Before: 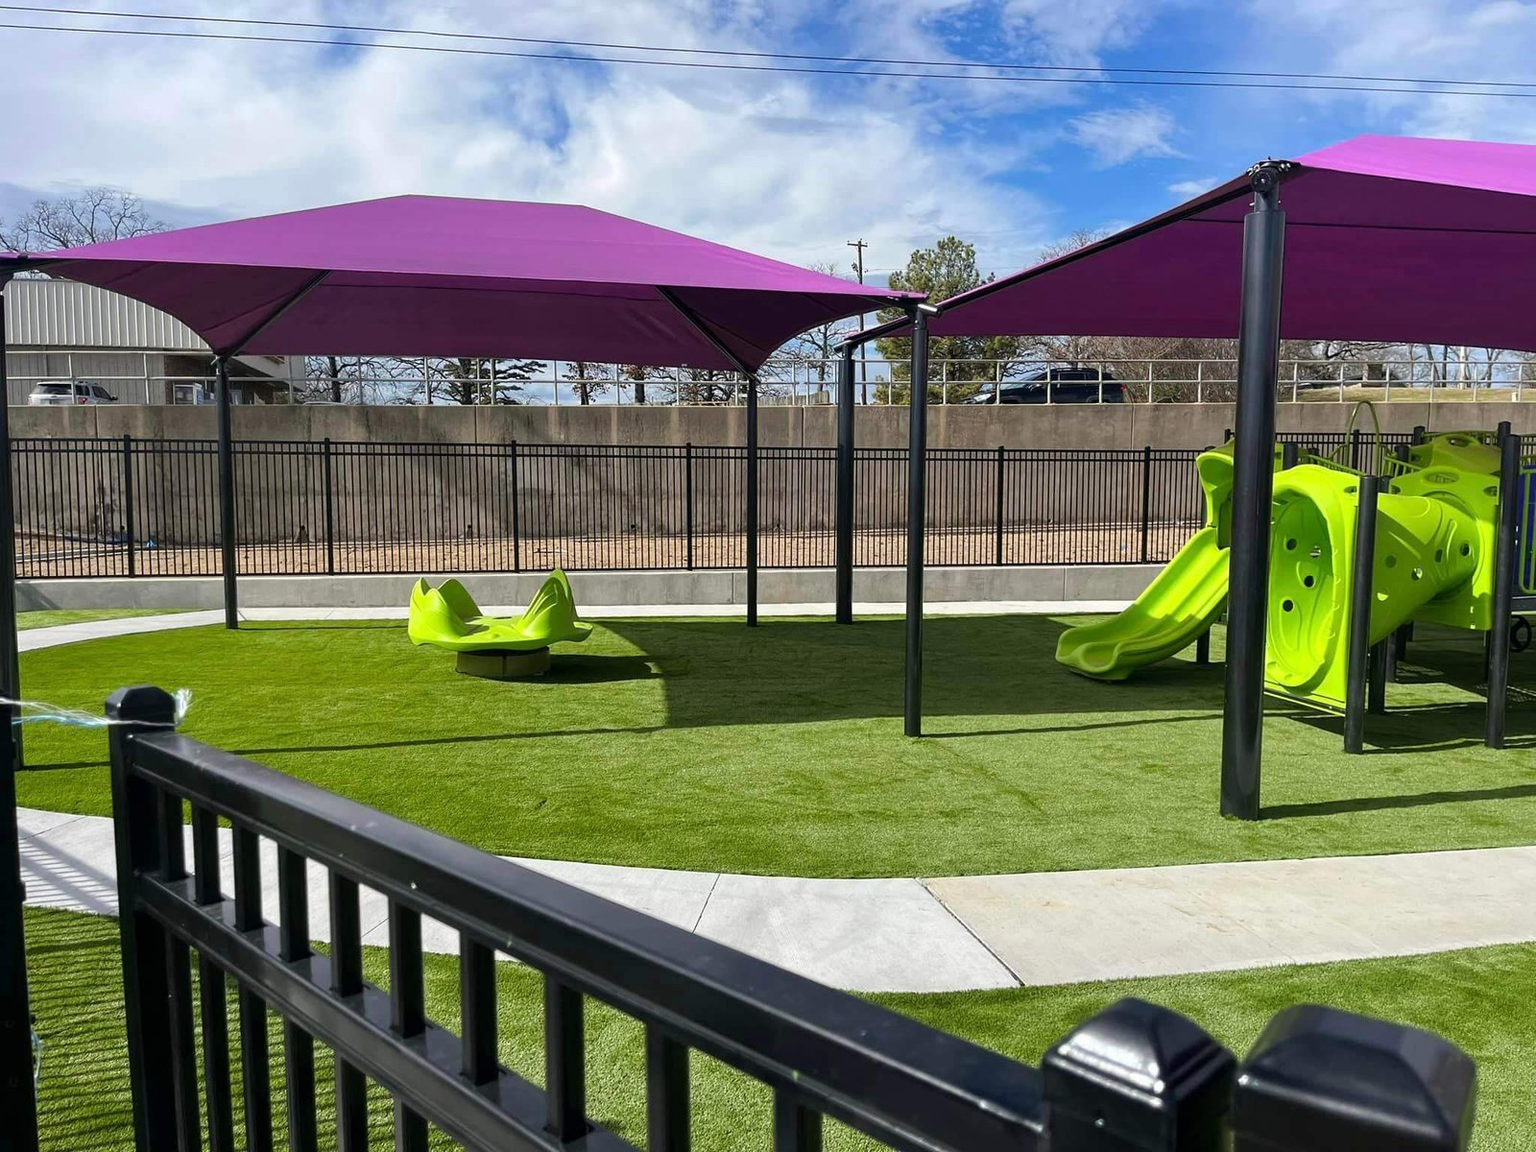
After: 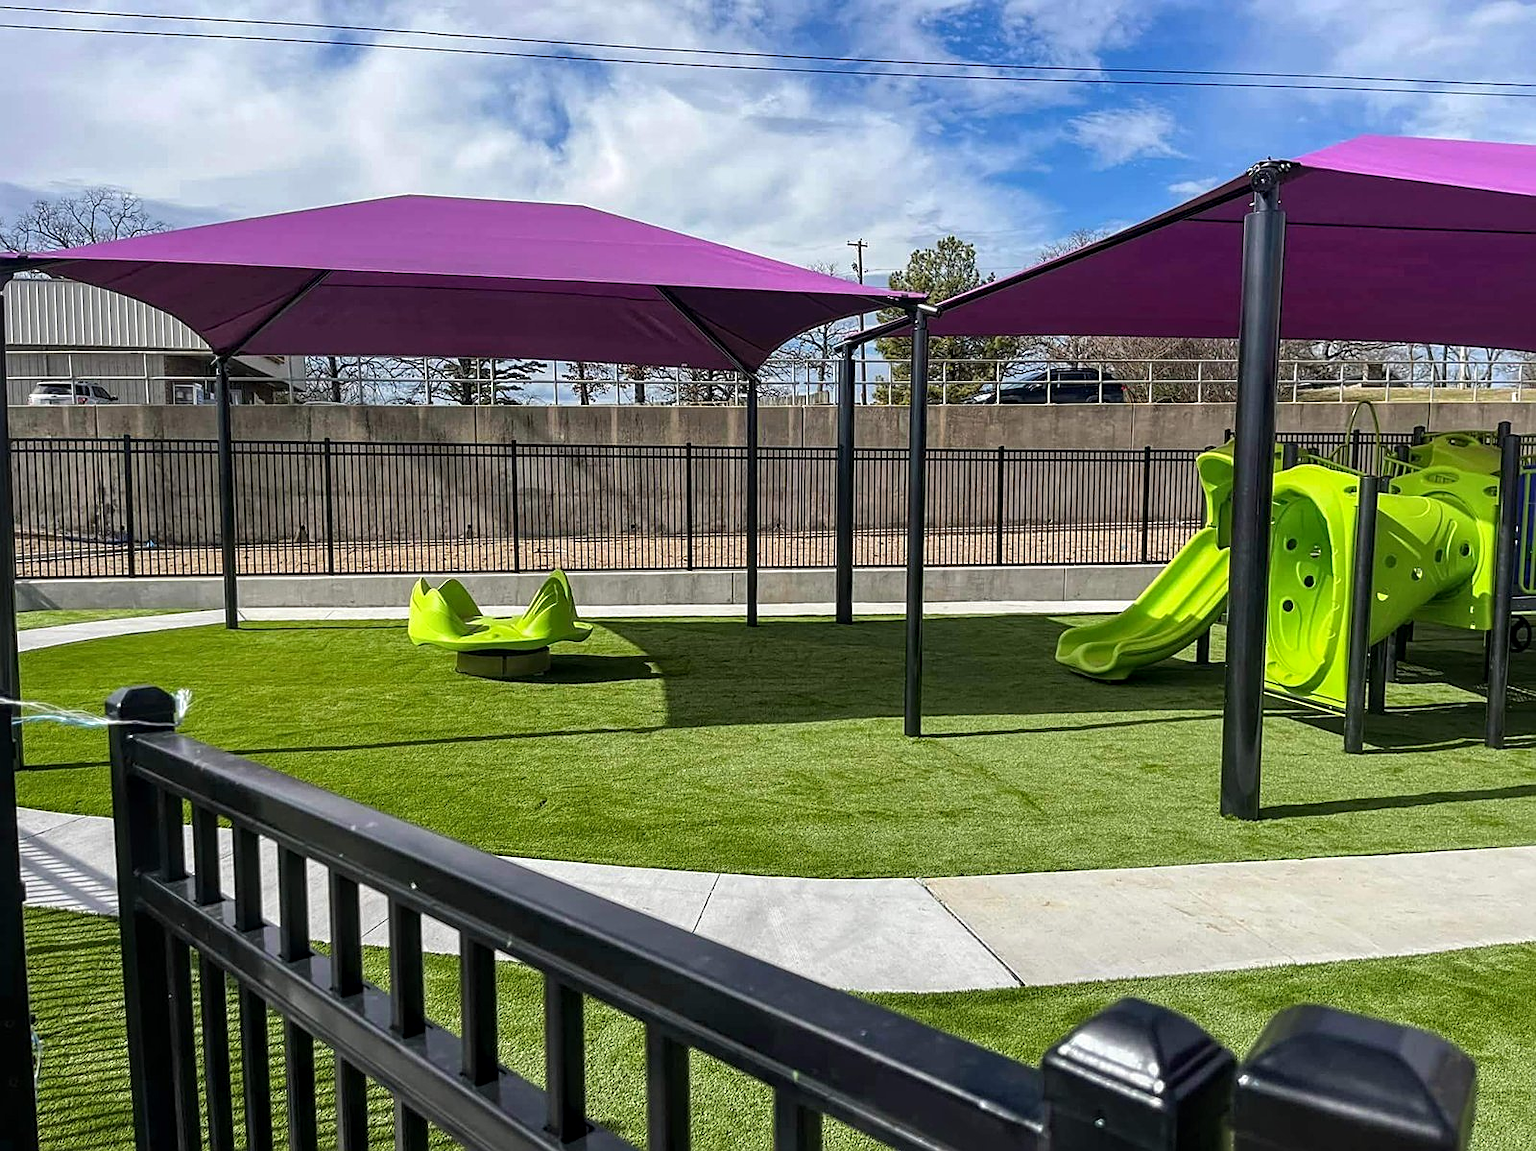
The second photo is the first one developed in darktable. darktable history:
crop: bottom 0.071%
local contrast: on, module defaults
sharpen: on, module defaults
